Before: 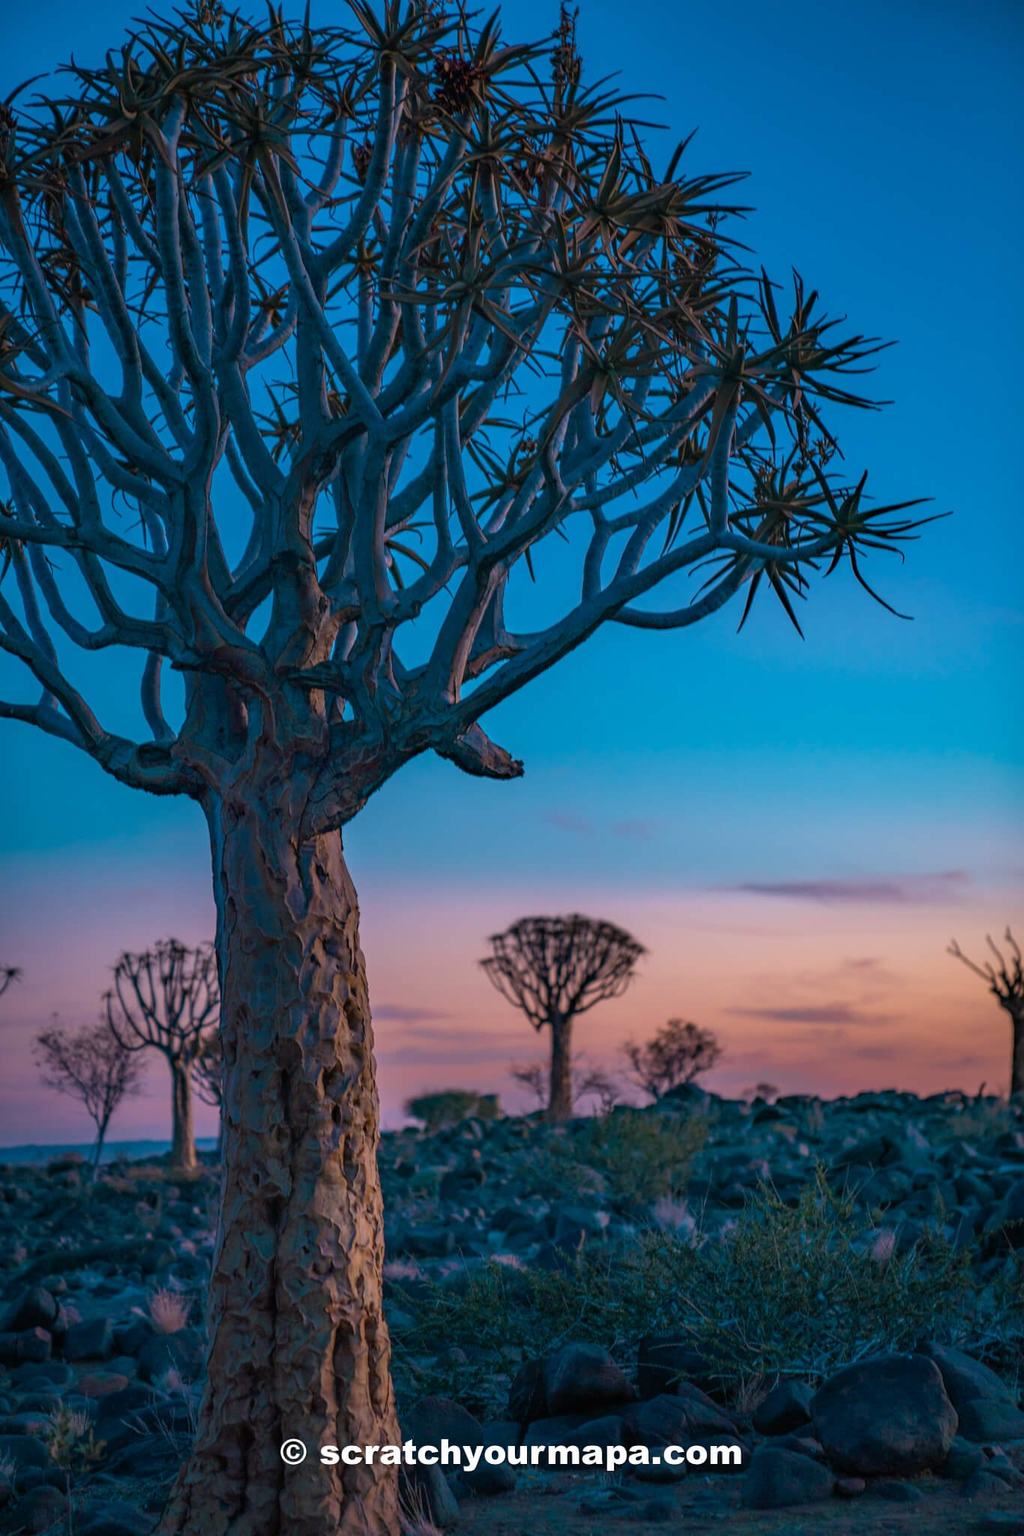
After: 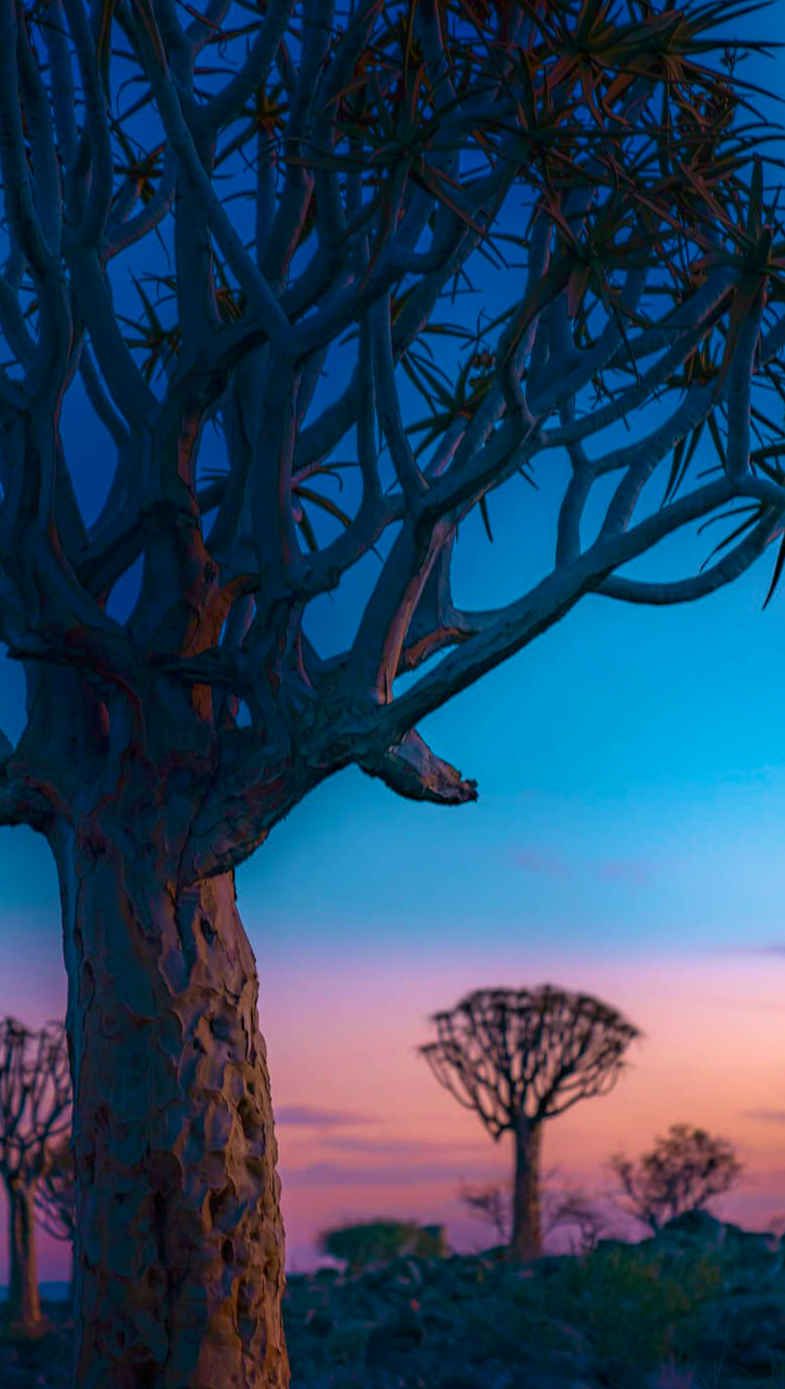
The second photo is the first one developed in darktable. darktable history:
crop: left 16.25%, top 11.472%, right 26.262%, bottom 20.657%
exposure: exposure 0.202 EV, compensate highlight preservation false
velvia: strength 44.76%
shadows and highlights: shadows -89.87, highlights 90.18, soften with gaussian
